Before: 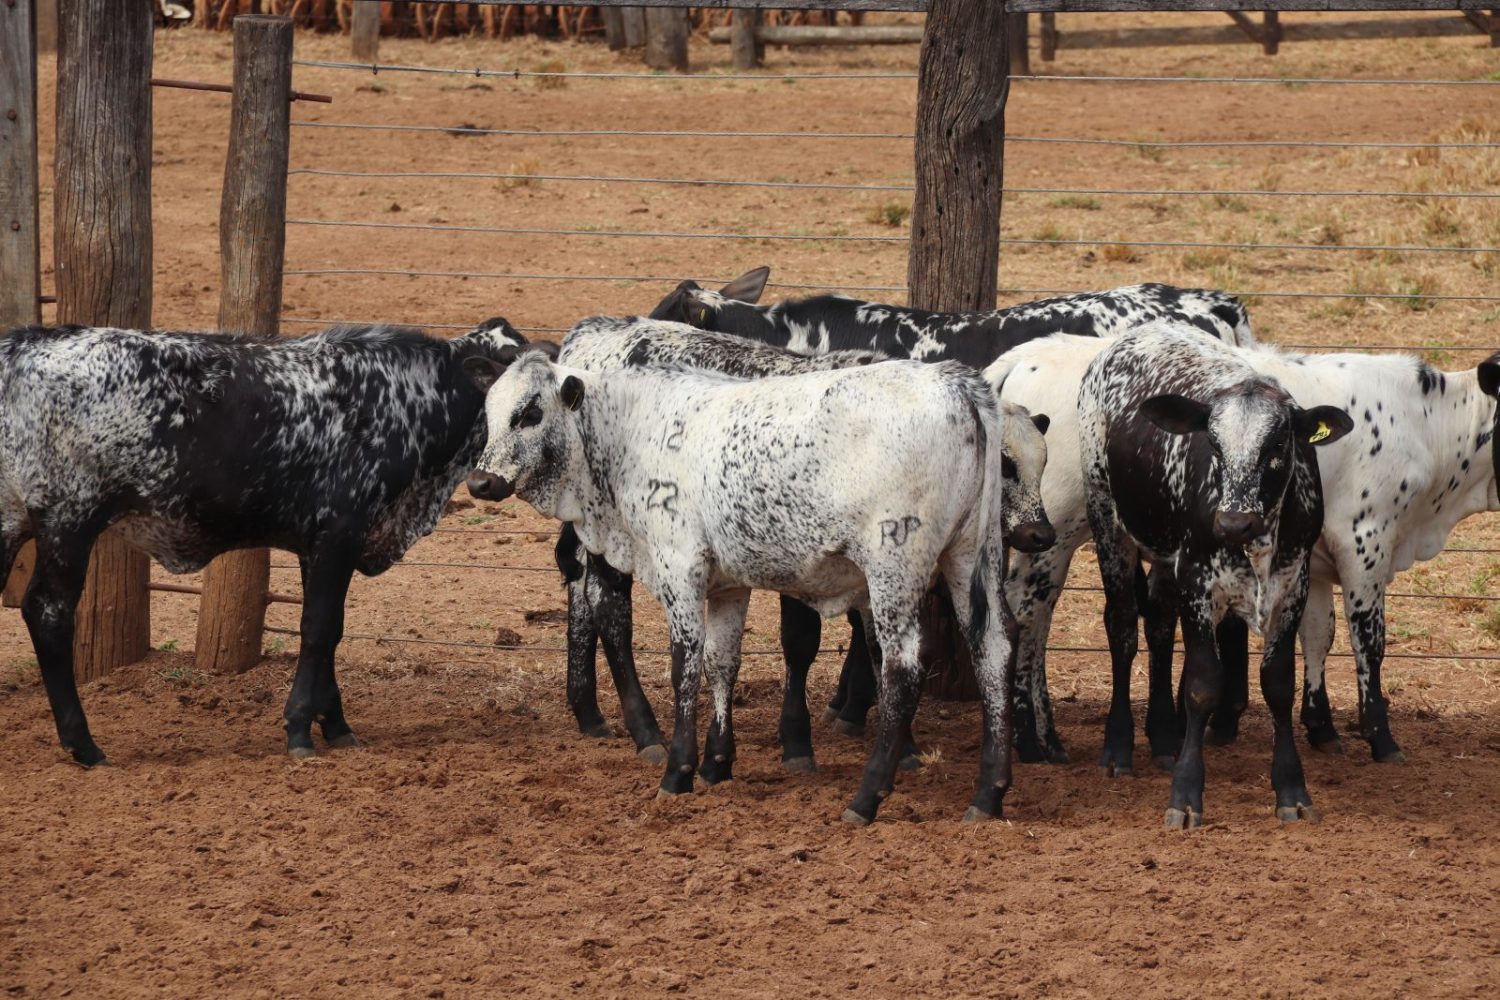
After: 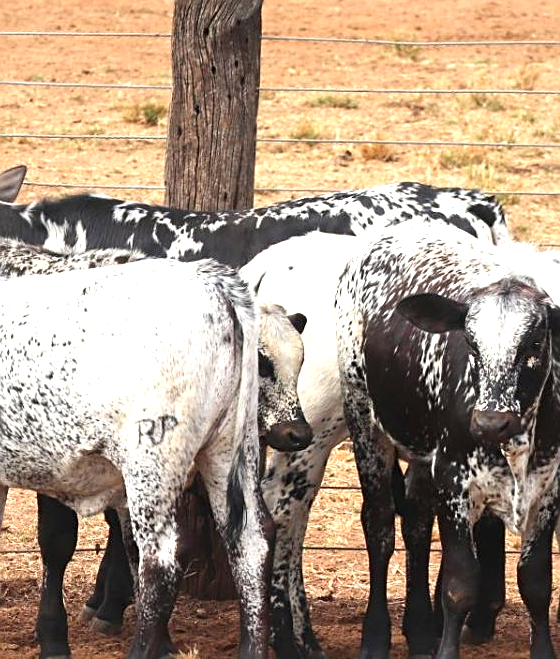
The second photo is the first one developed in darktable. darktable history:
crop and rotate: left 49.56%, top 10.141%, right 13.085%, bottom 23.885%
sharpen: on, module defaults
exposure: exposure 1.216 EV, compensate exposure bias true, compensate highlight preservation false
